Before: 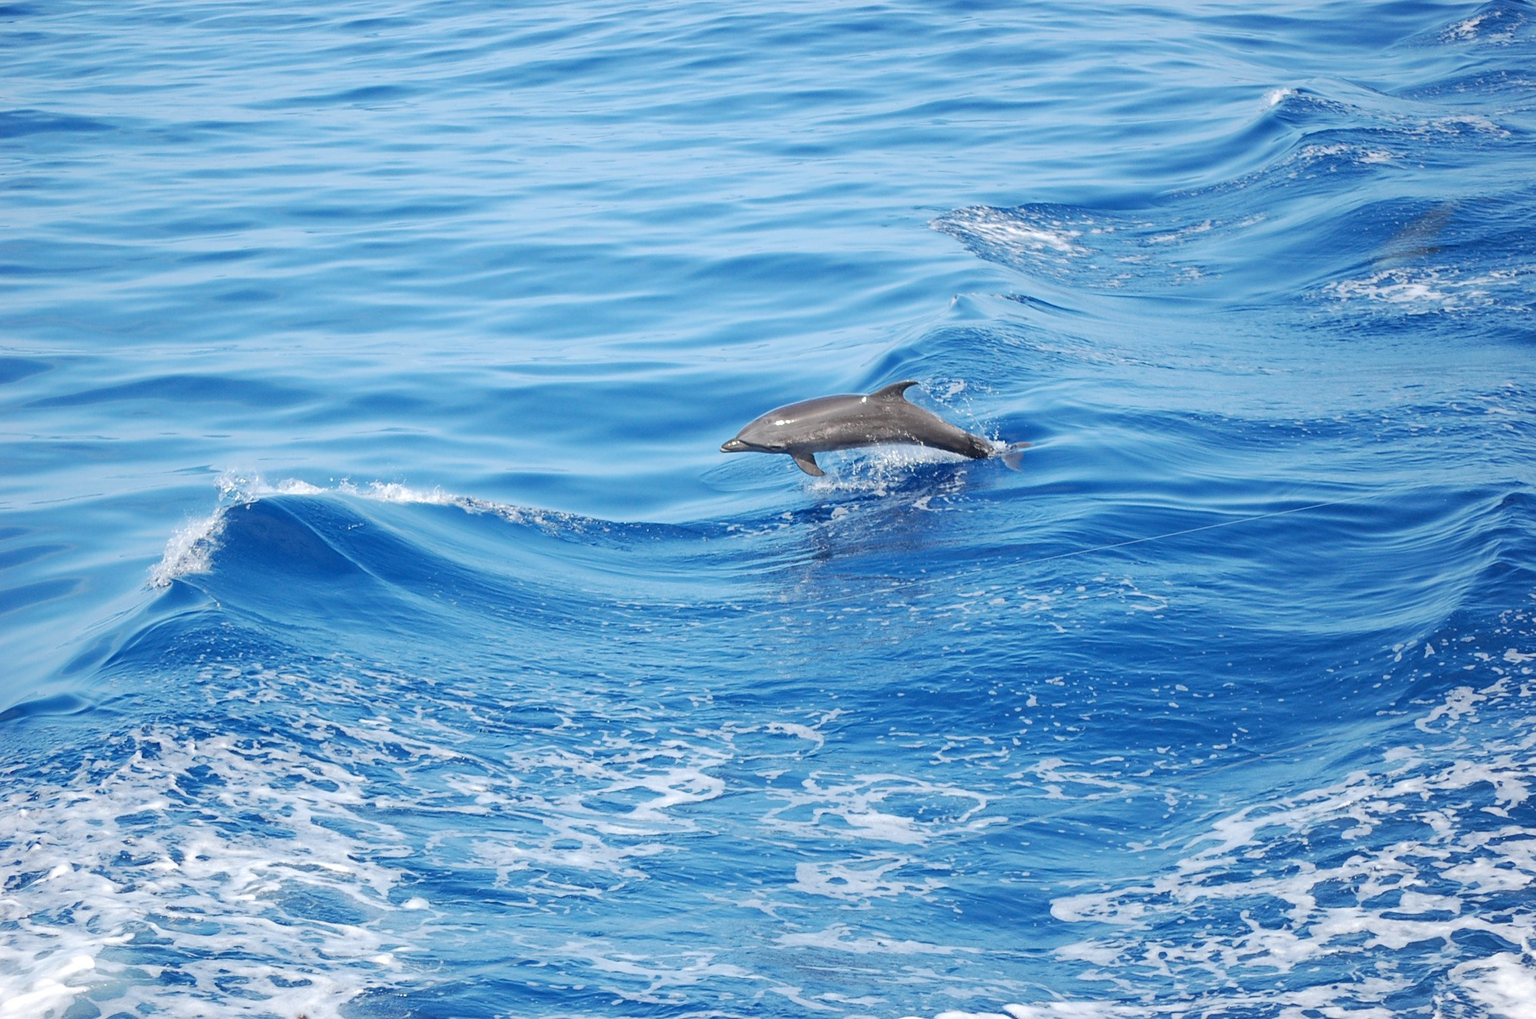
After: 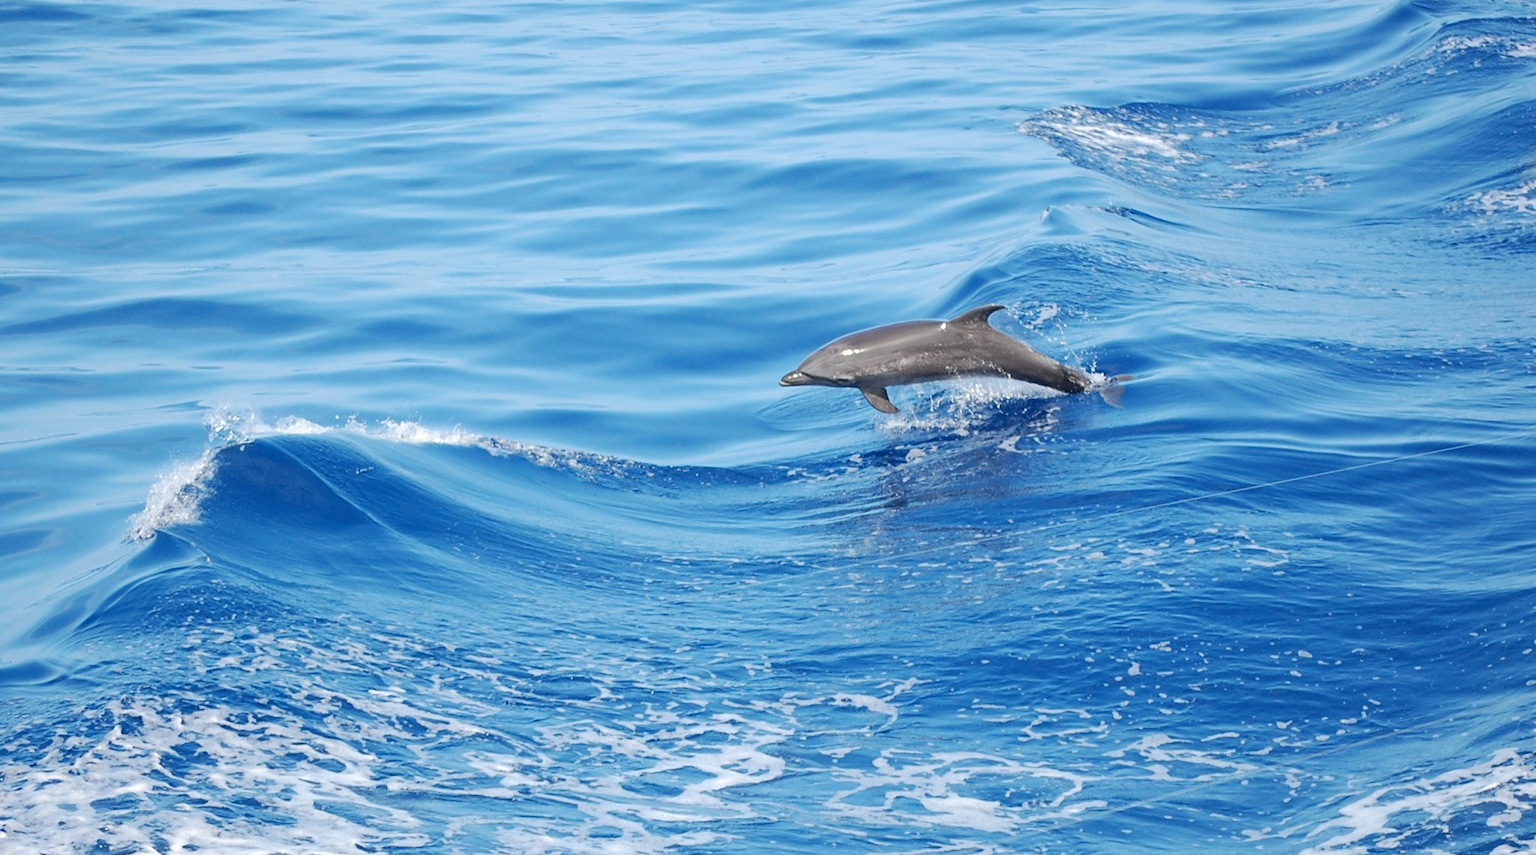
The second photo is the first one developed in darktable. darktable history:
crop and rotate: left 2.329%, top 11.133%, right 9.773%, bottom 15.07%
exposure: black level correction 0.001, exposure 0.017 EV, compensate exposure bias true, compensate highlight preservation false
